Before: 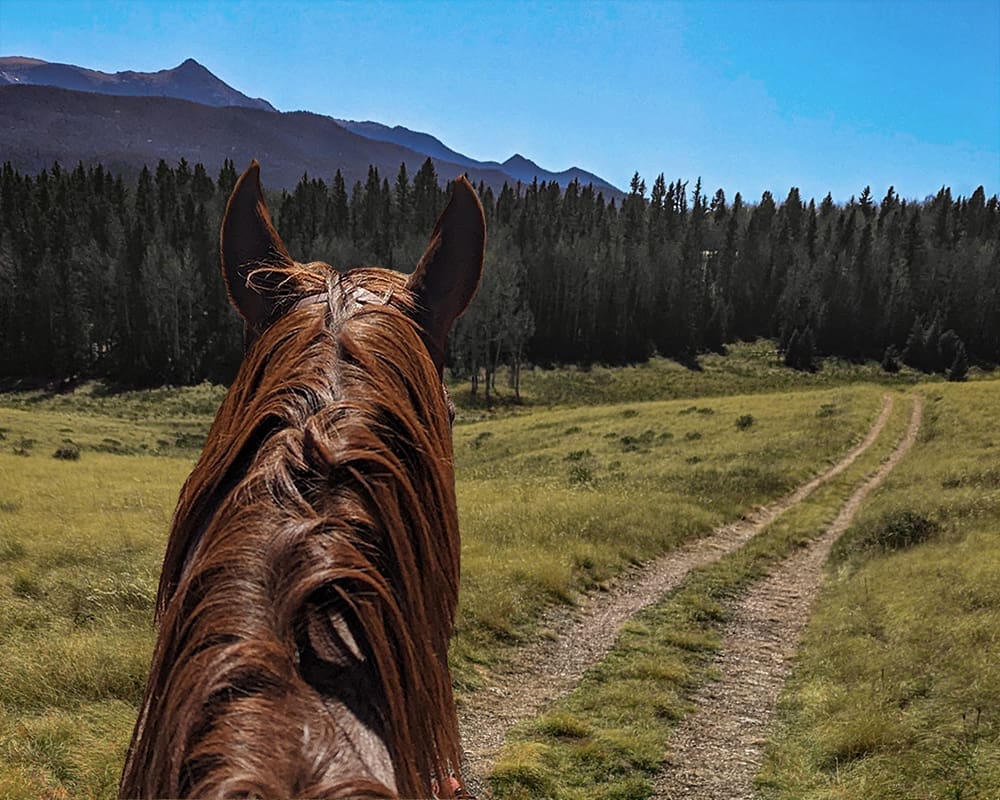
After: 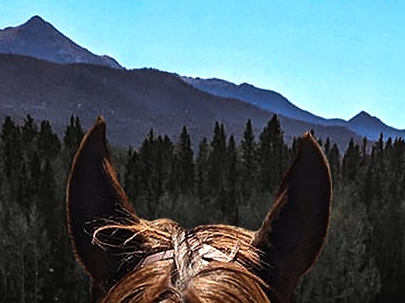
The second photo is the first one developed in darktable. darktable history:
crop: left 15.452%, top 5.459%, right 43.956%, bottom 56.62%
tone equalizer: -8 EV -0.75 EV, -7 EV -0.7 EV, -6 EV -0.6 EV, -5 EV -0.4 EV, -3 EV 0.4 EV, -2 EV 0.6 EV, -1 EV 0.7 EV, +0 EV 0.75 EV, edges refinement/feathering 500, mask exposure compensation -1.57 EV, preserve details no
